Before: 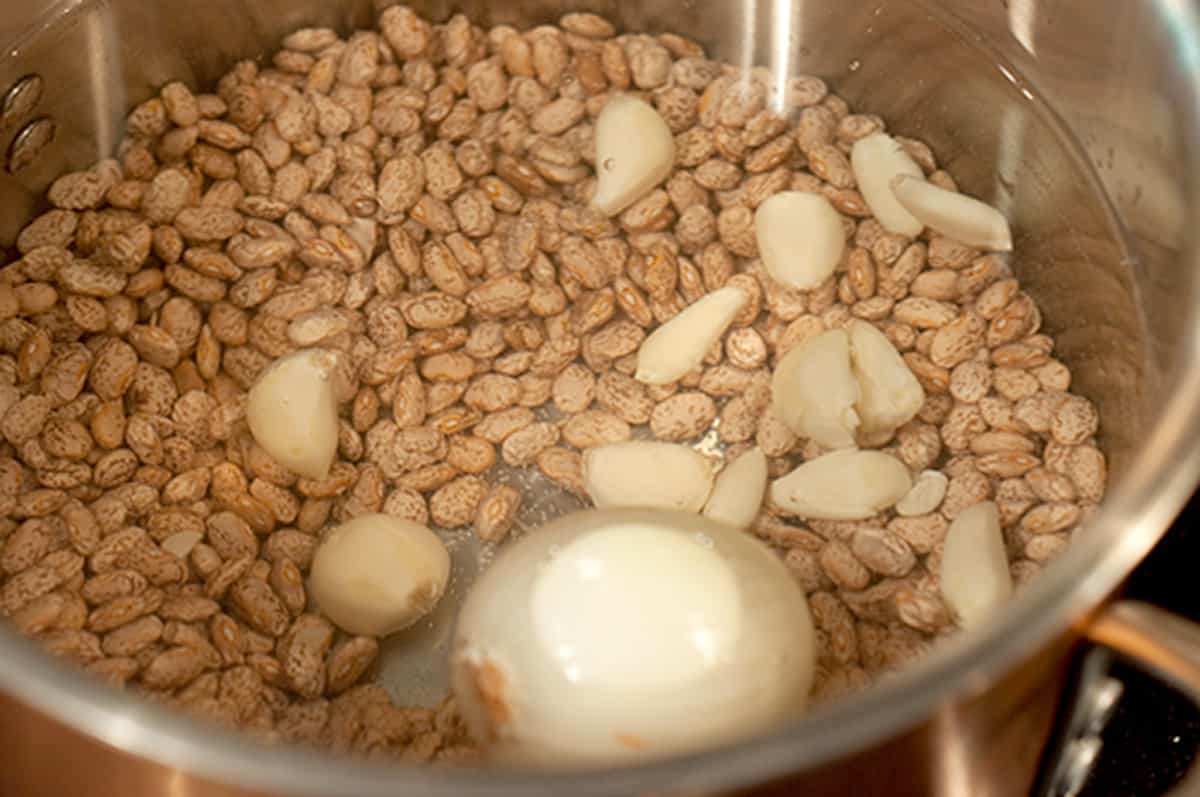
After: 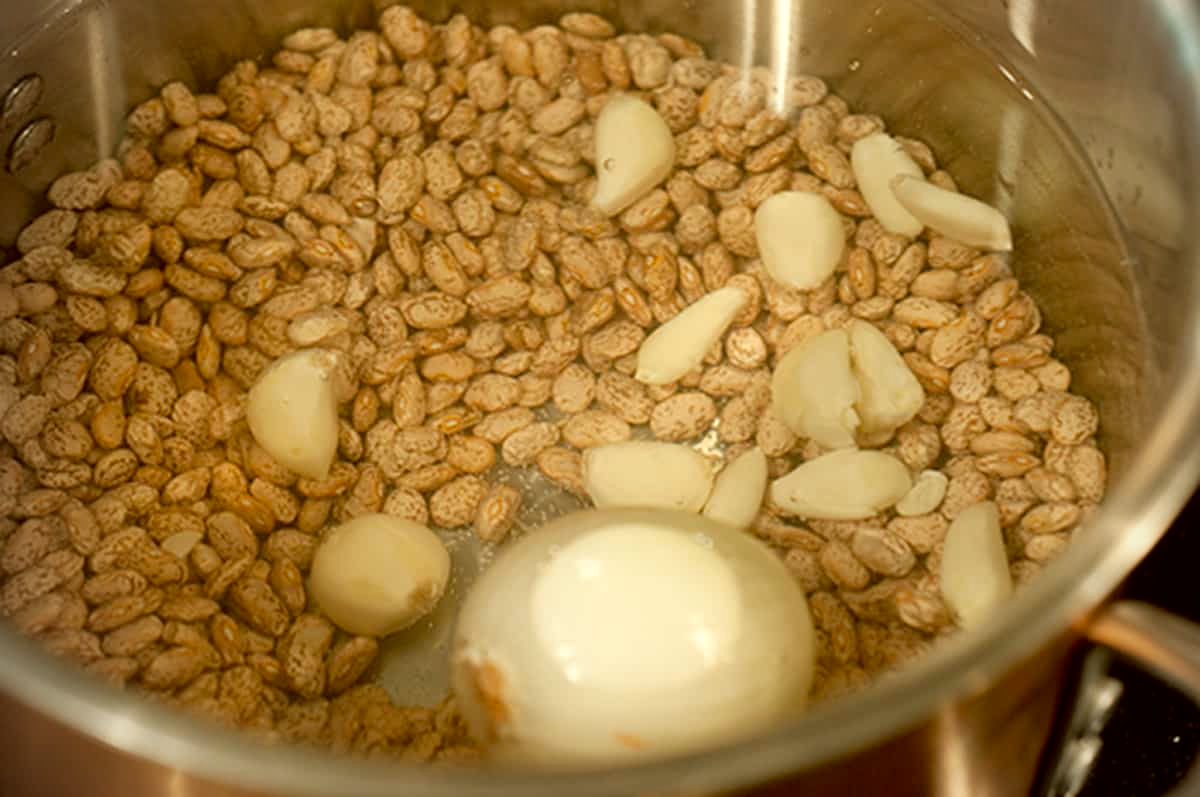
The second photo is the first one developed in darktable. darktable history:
color correction: highlights a* -1.43, highlights b* 10.12, shadows a* 0.395, shadows b* 19.35
vignetting: fall-off radius 60.92%
